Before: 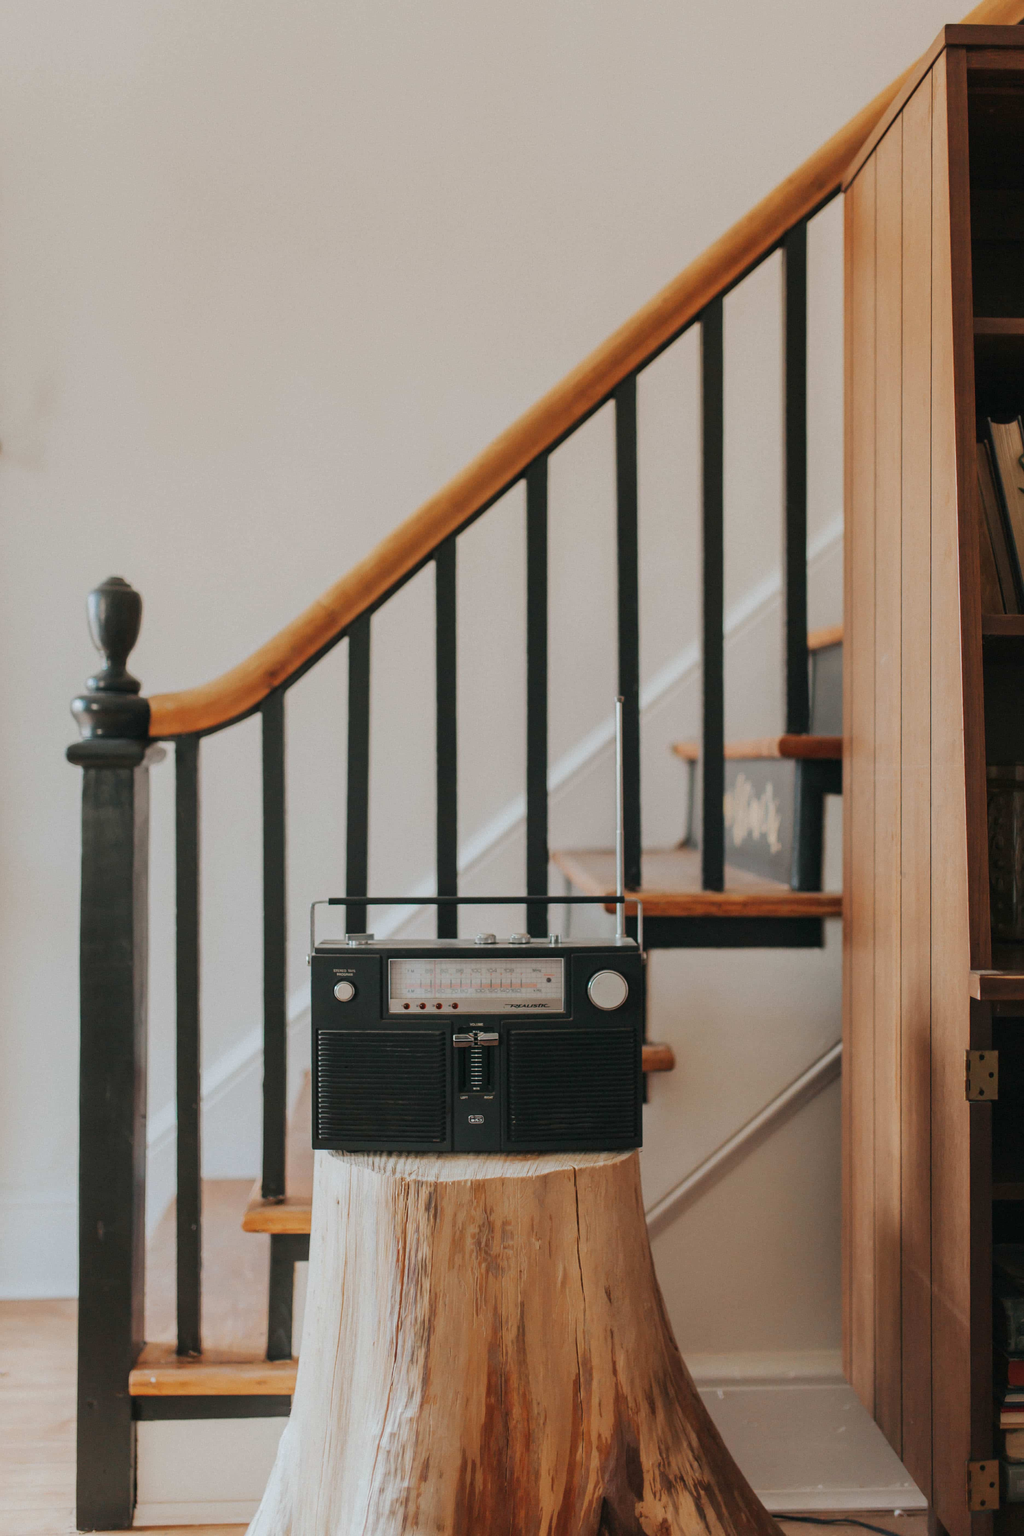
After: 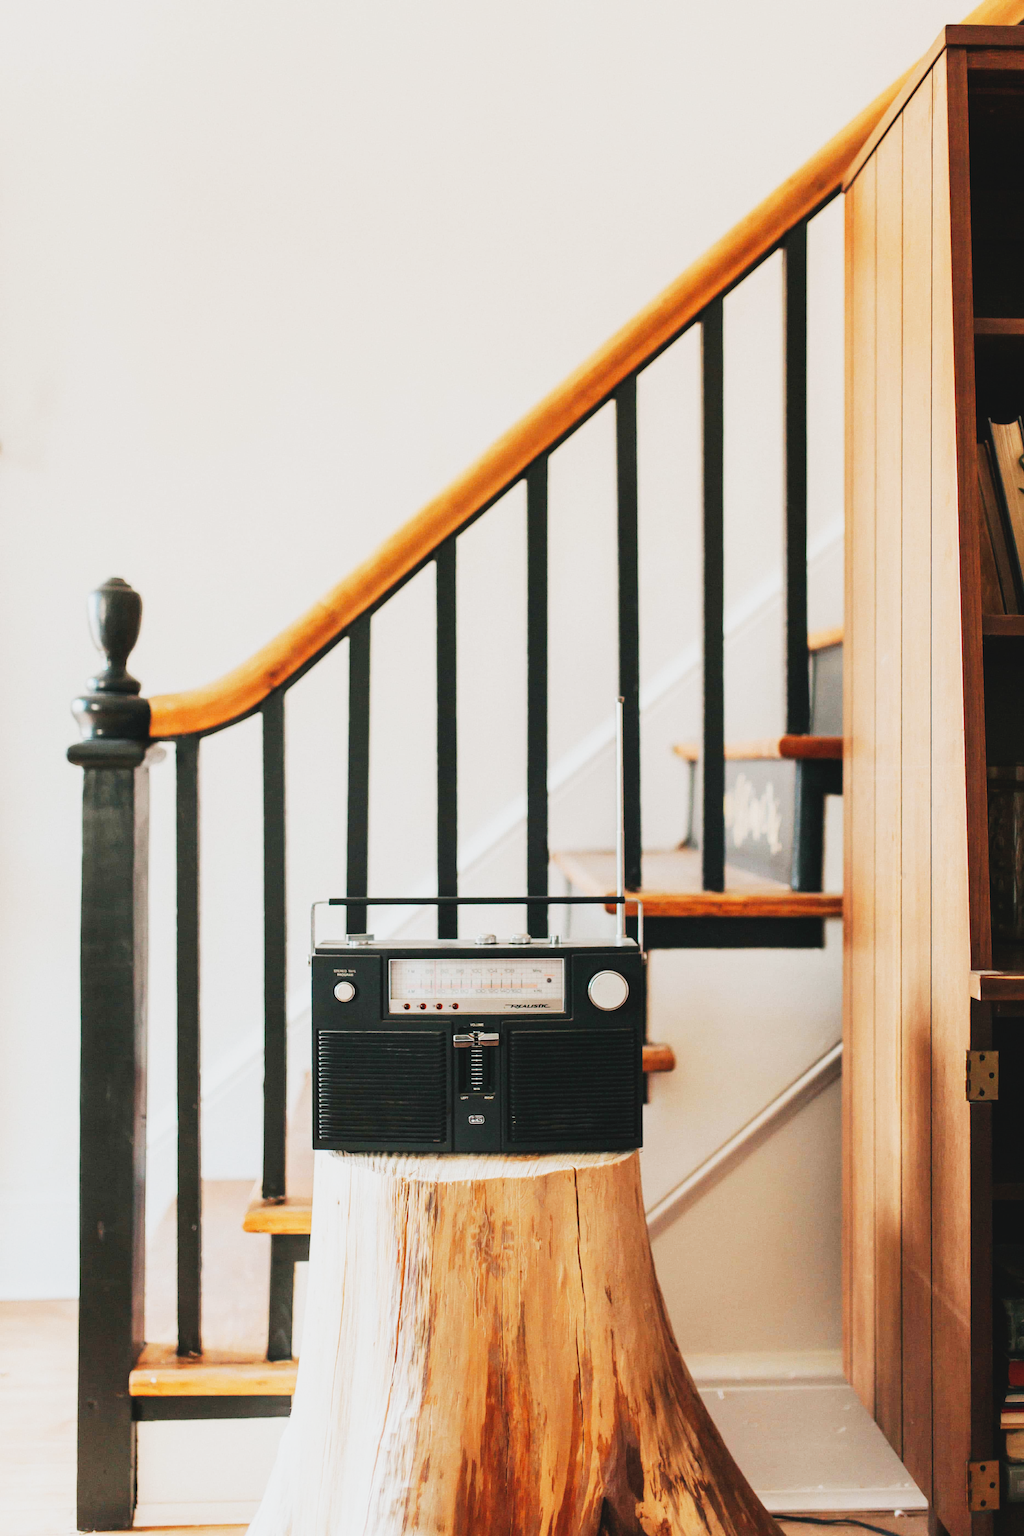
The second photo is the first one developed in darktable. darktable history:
contrast brightness saturation: contrast -0.1, saturation -0.1
base curve: curves: ch0 [(0, 0) (0.007, 0.004) (0.027, 0.03) (0.046, 0.07) (0.207, 0.54) (0.442, 0.872) (0.673, 0.972) (1, 1)], preserve colors none
